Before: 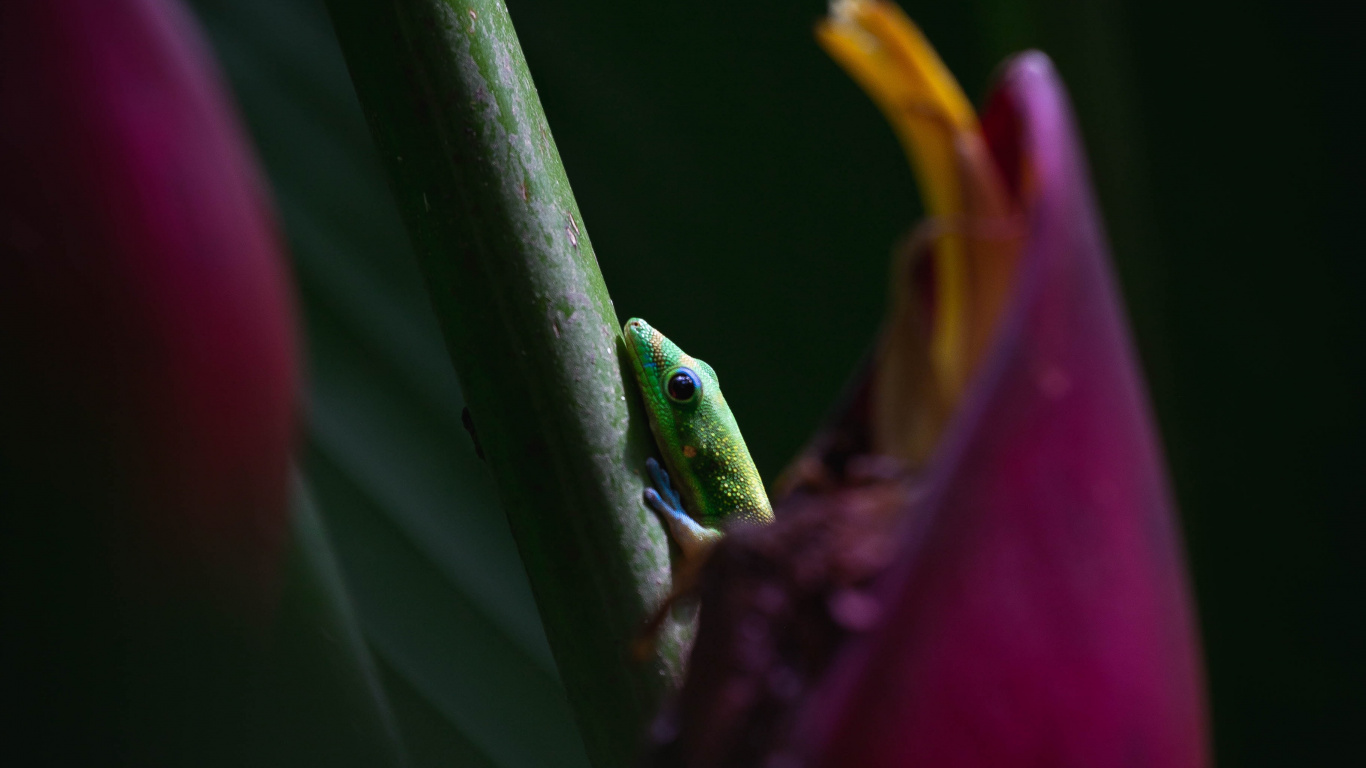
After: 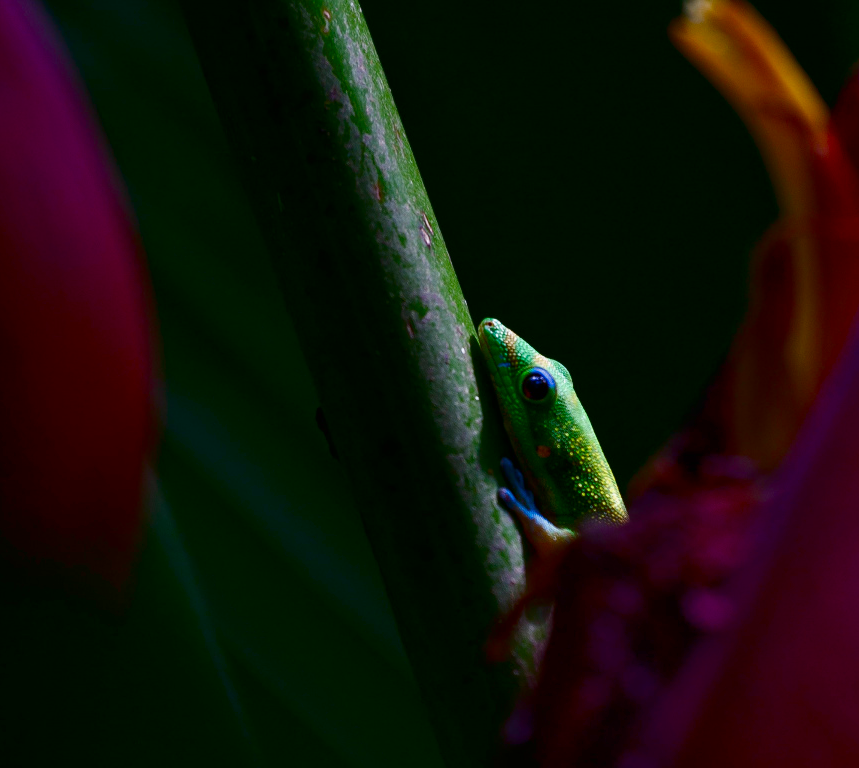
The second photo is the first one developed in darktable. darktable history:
crop: left 10.755%, right 26.306%
contrast brightness saturation: brightness -0.251, saturation 0.199
color balance rgb: shadows lift › chroma 0.886%, shadows lift › hue 114.04°, perceptual saturation grading › global saturation 45.982%, perceptual saturation grading › highlights -50.026%, perceptual saturation grading › shadows 30.286%
